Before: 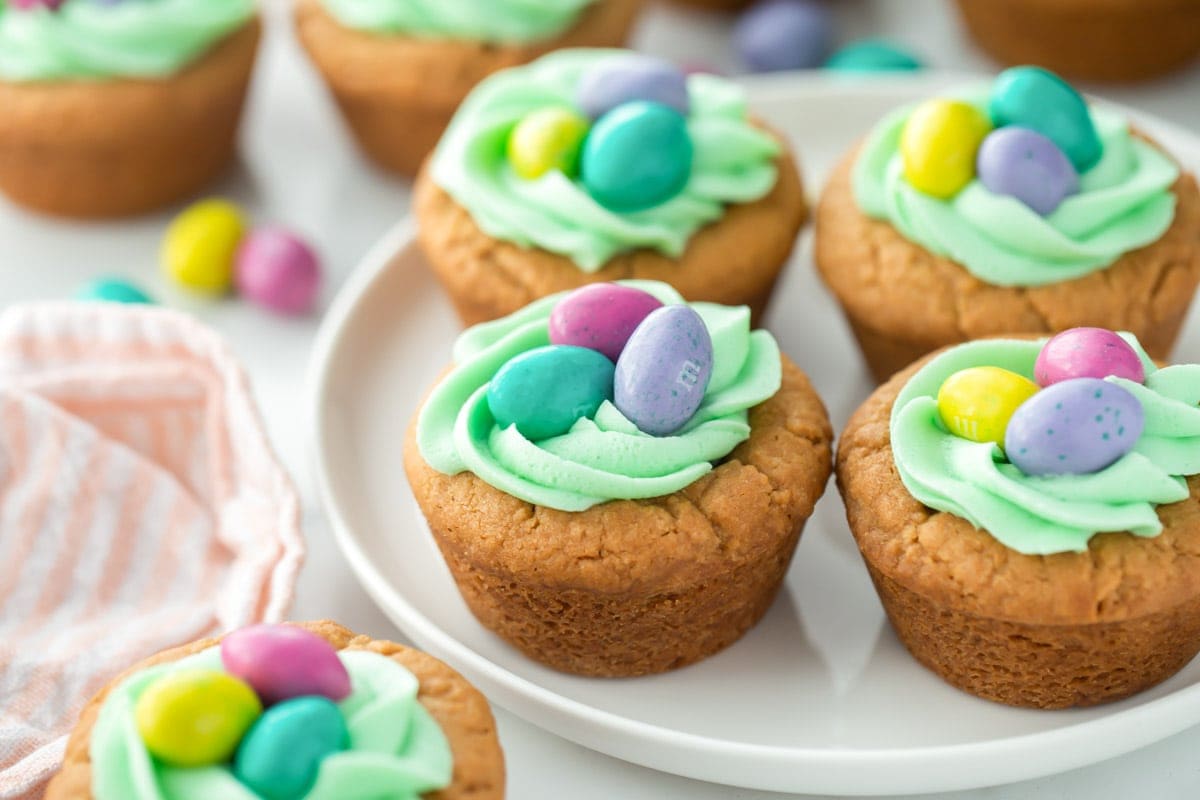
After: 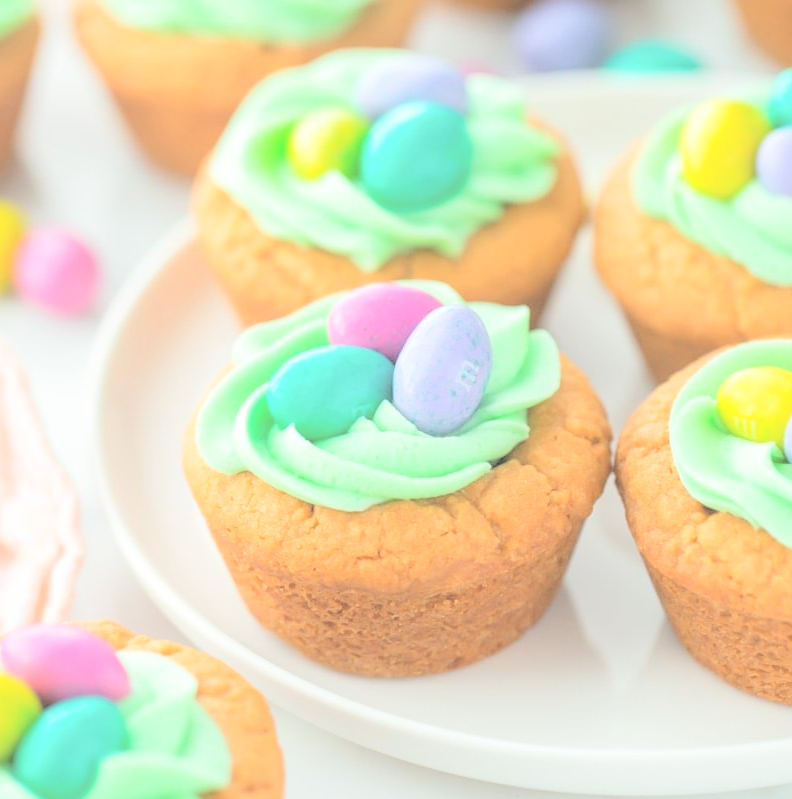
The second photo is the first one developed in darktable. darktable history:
crop and rotate: left 18.442%, right 15.508%
contrast brightness saturation: brightness 1
